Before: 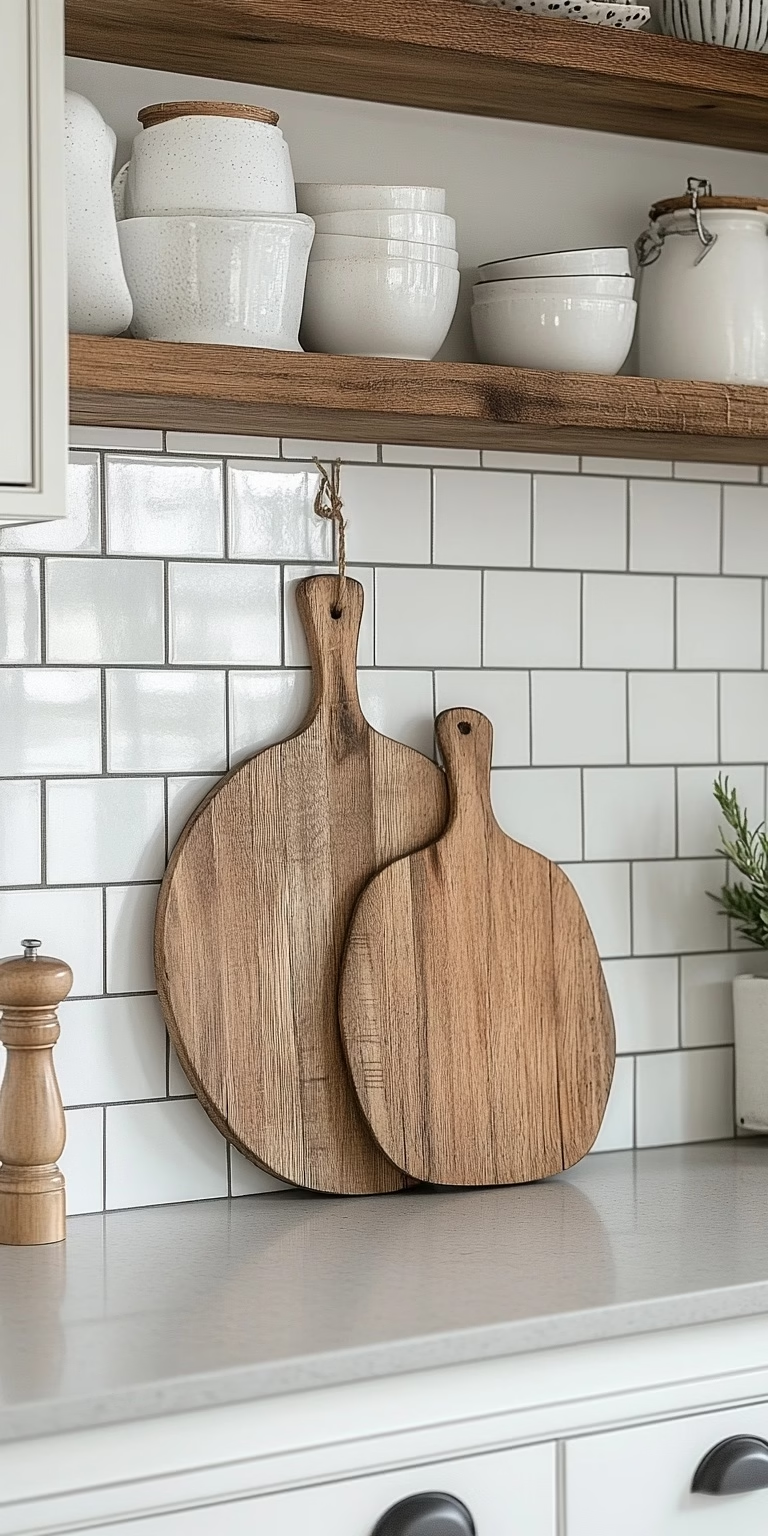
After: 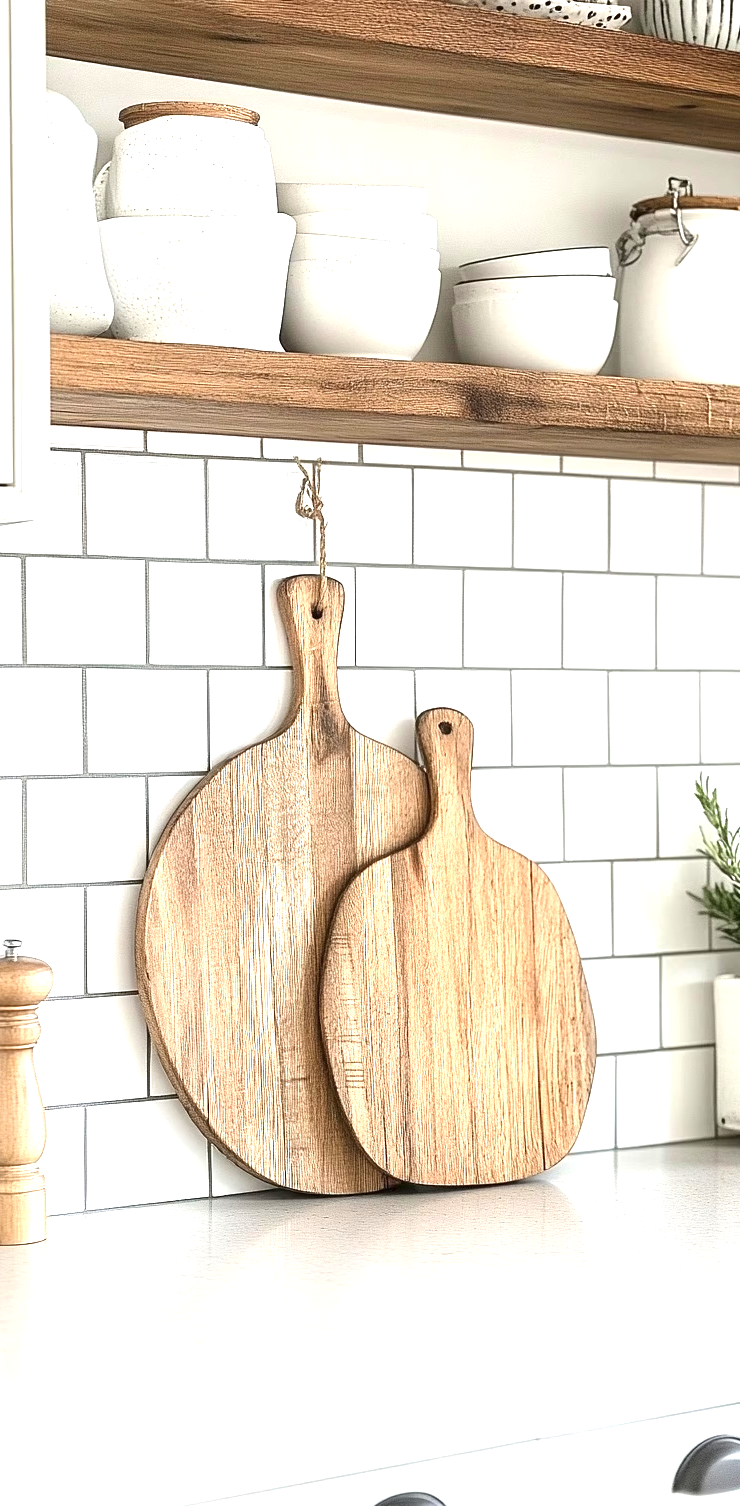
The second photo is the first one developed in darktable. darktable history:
exposure: black level correction 0, exposure 1.515 EV, compensate highlight preservation false
crop and rotate: left 2.487%, right 1.086%, bottom 1.943%
